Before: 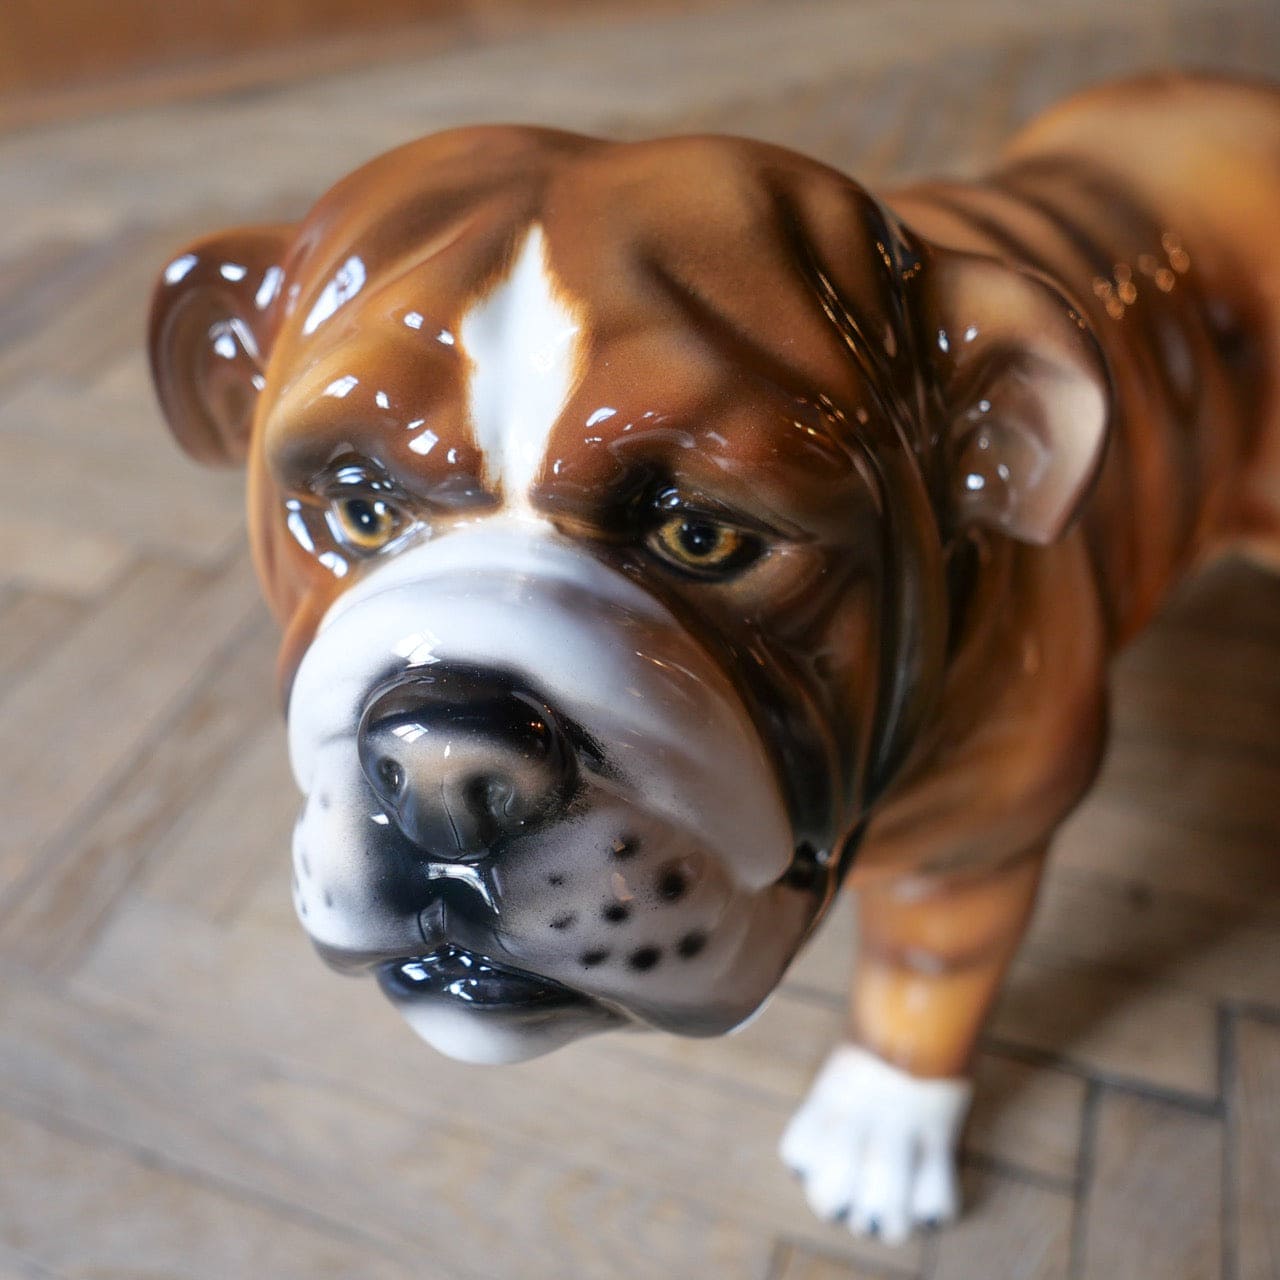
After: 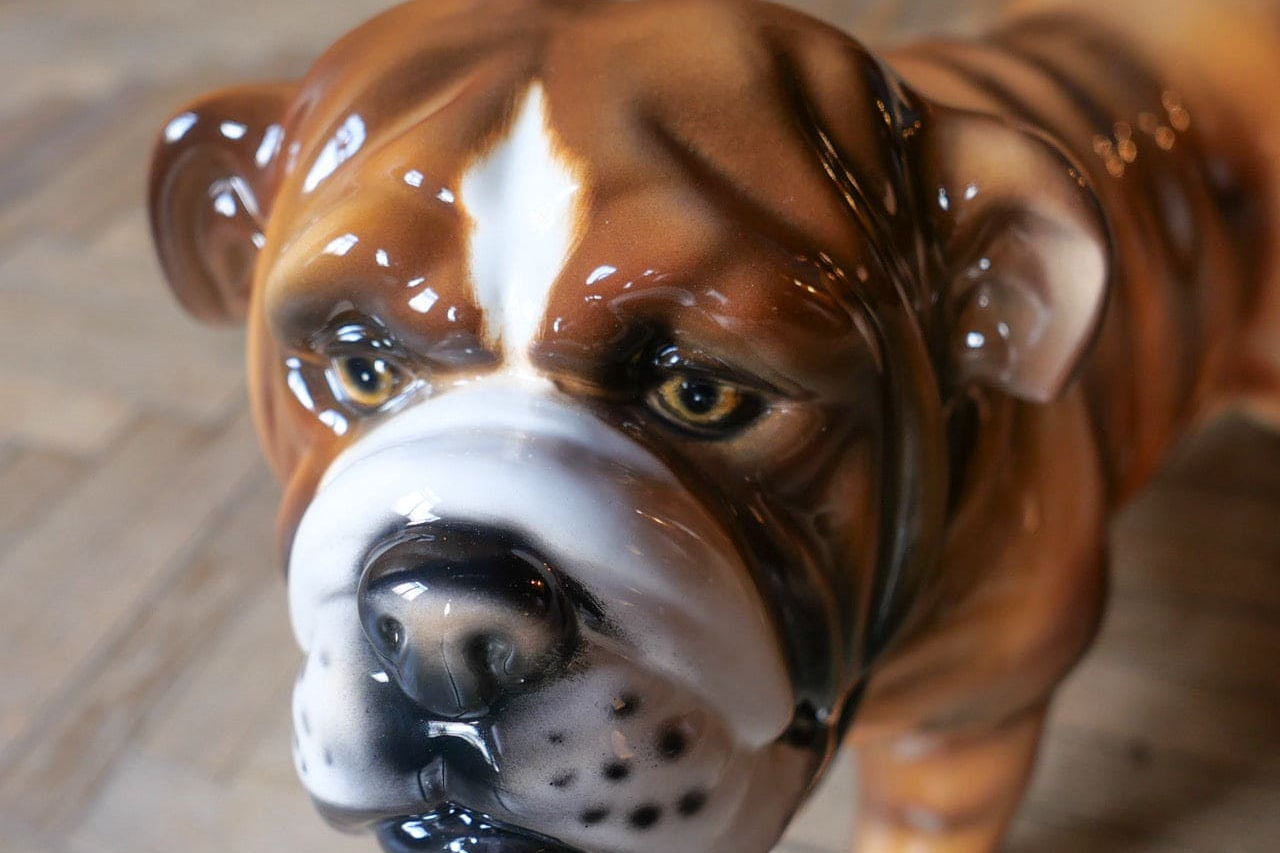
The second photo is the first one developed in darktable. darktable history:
crop: top 11.135%, bottom 22.166%
exposure: compensate exposure bias true, compensate highlight preservation false
